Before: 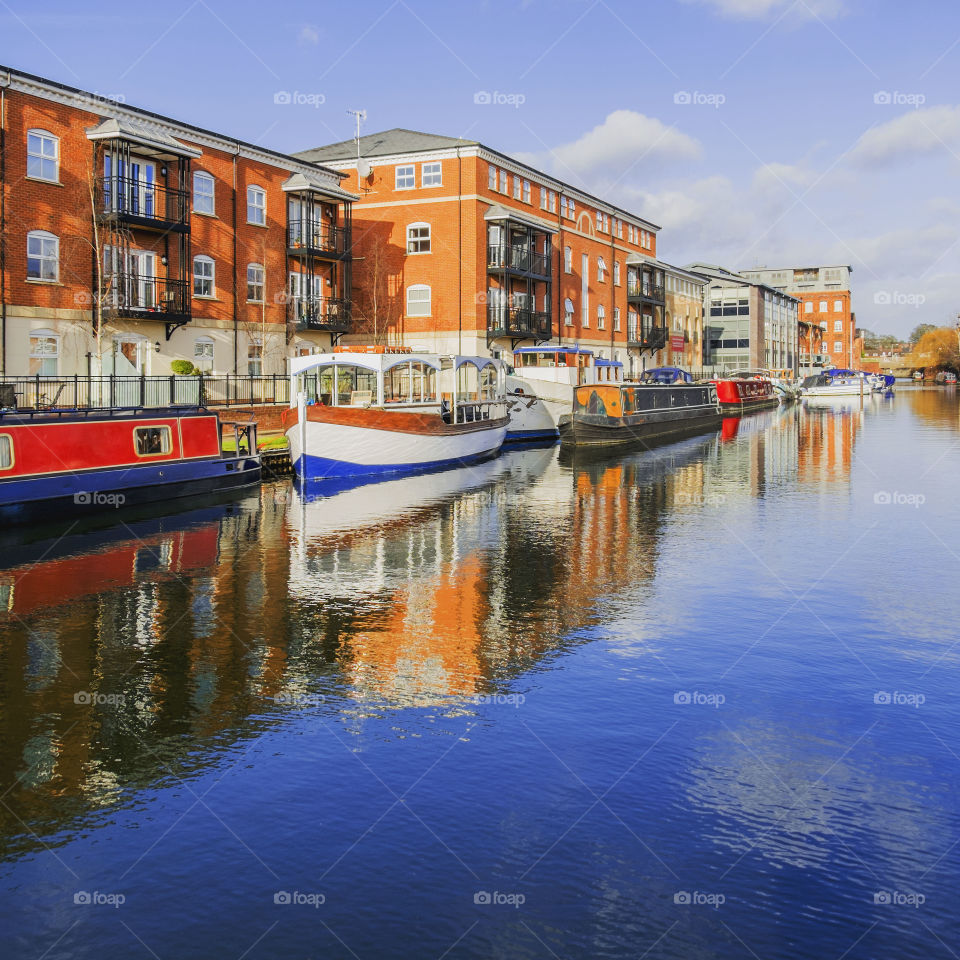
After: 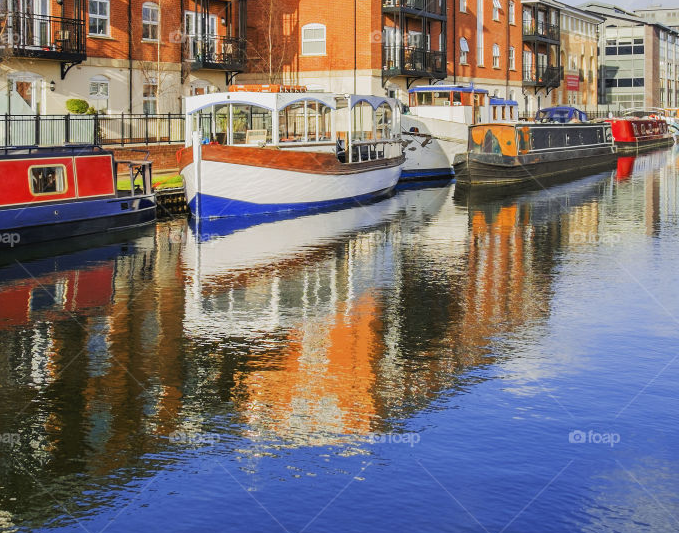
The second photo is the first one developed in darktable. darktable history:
crop: left 10.985%, top 27.283%, right 18.235%, bottom 17.139%
